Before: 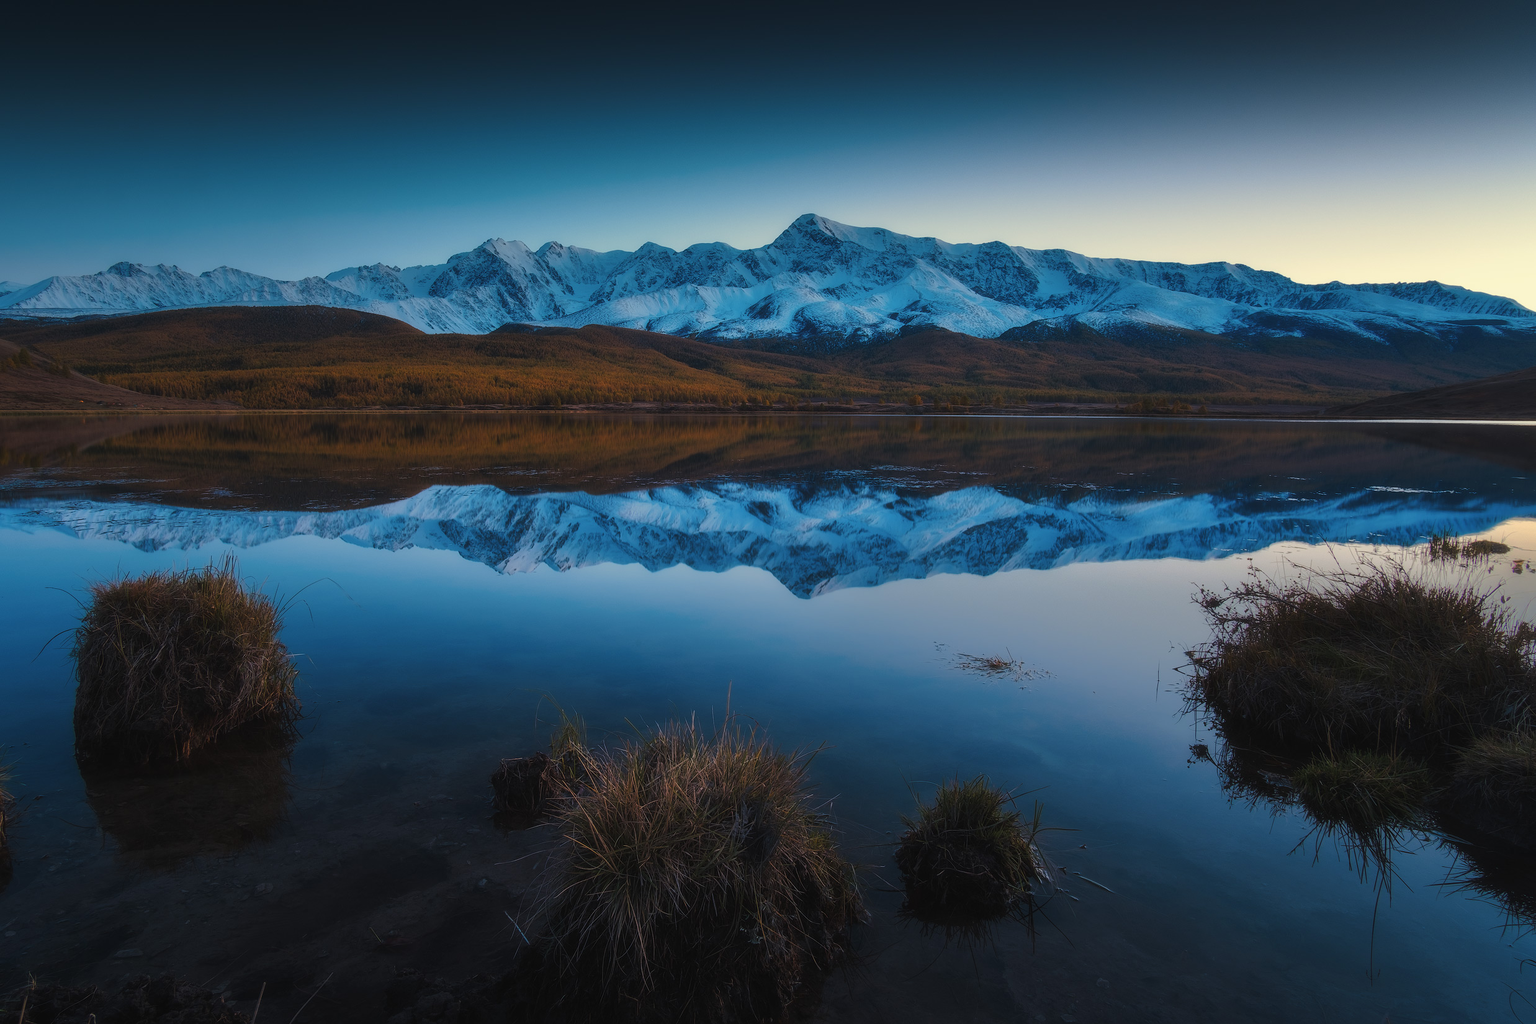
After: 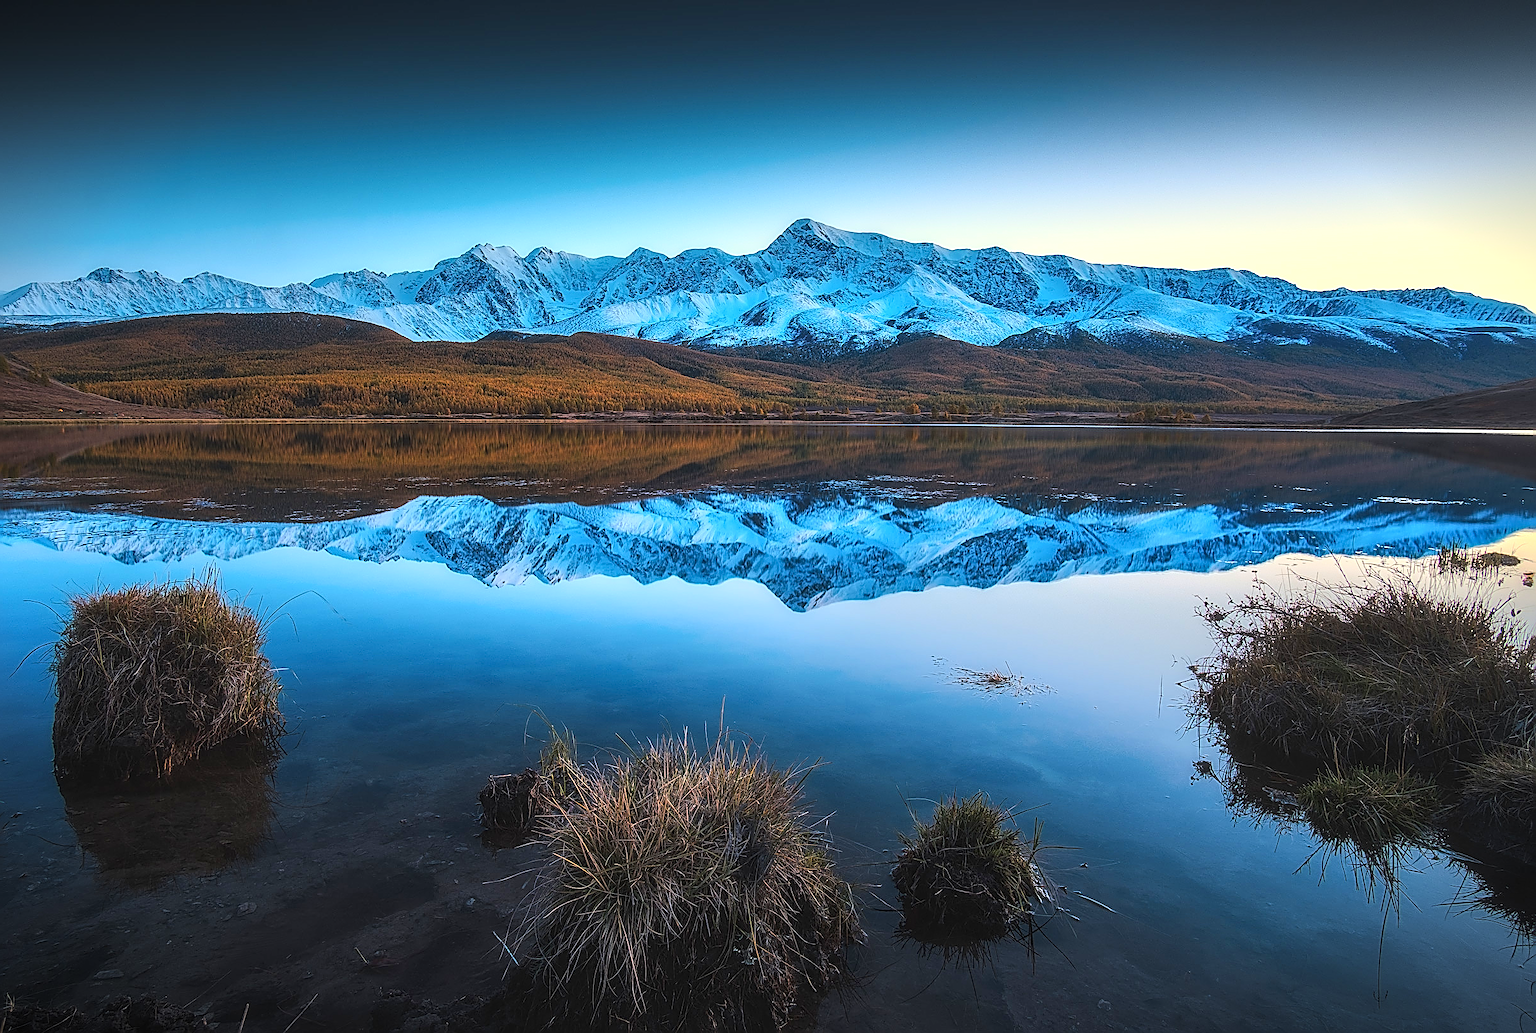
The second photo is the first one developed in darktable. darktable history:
crop and rotate: left 1.495%, right 0.629%, bottom 1.259%
exposure: exposure 0.631 EV, compensate highlight preservation false
local contrast: on, module defaults
sharpen: amount 1.858
contrast brightness saturation: contrast 0.2, brightness 0.156, saturation 0.216
vignetting: fall-off start 100.34%, brightness -0.73, saturation -0.488, width/height ratio 1.306
